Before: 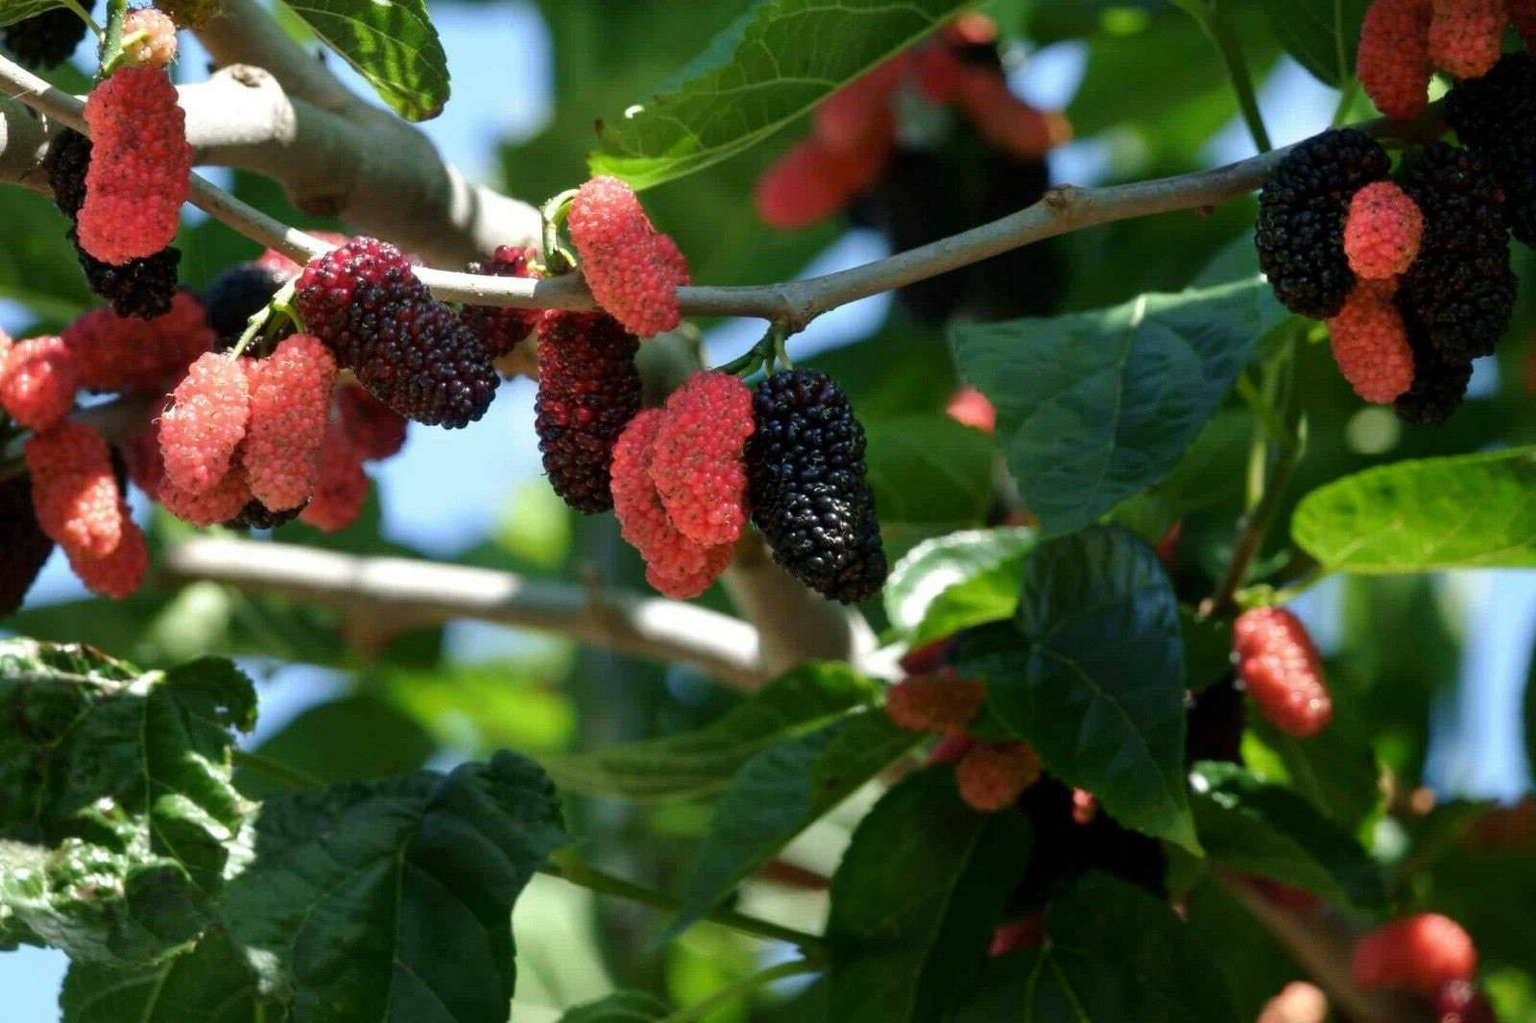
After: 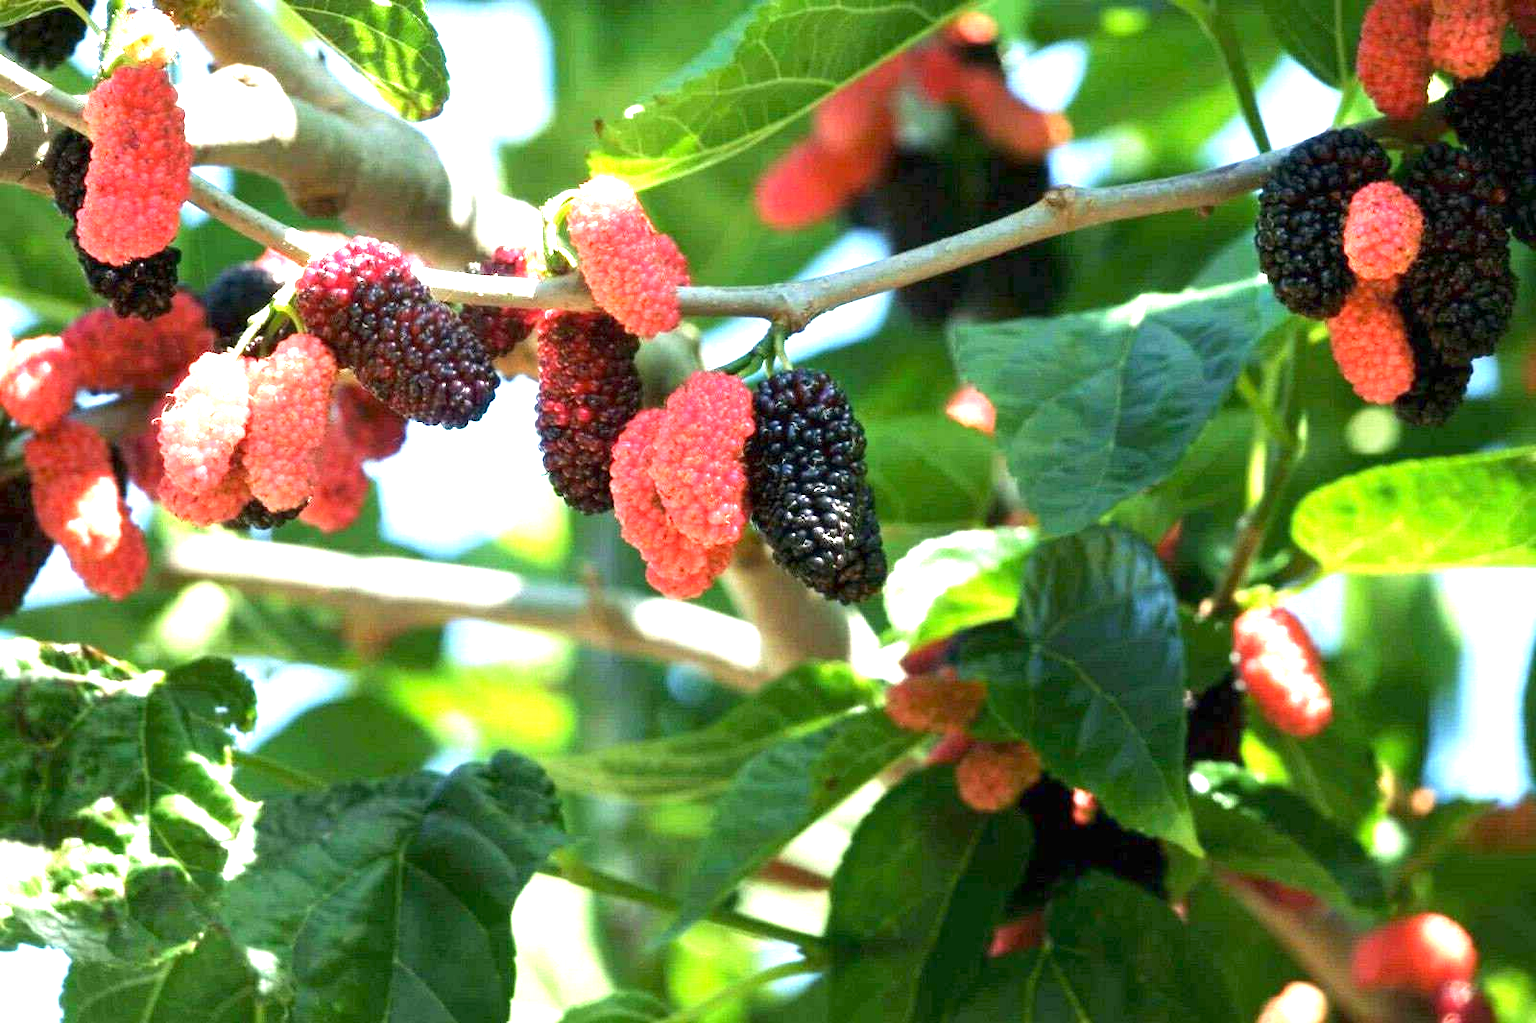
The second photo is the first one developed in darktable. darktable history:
exposure: exposure 2.06 EV, compensate highlight preservation false
